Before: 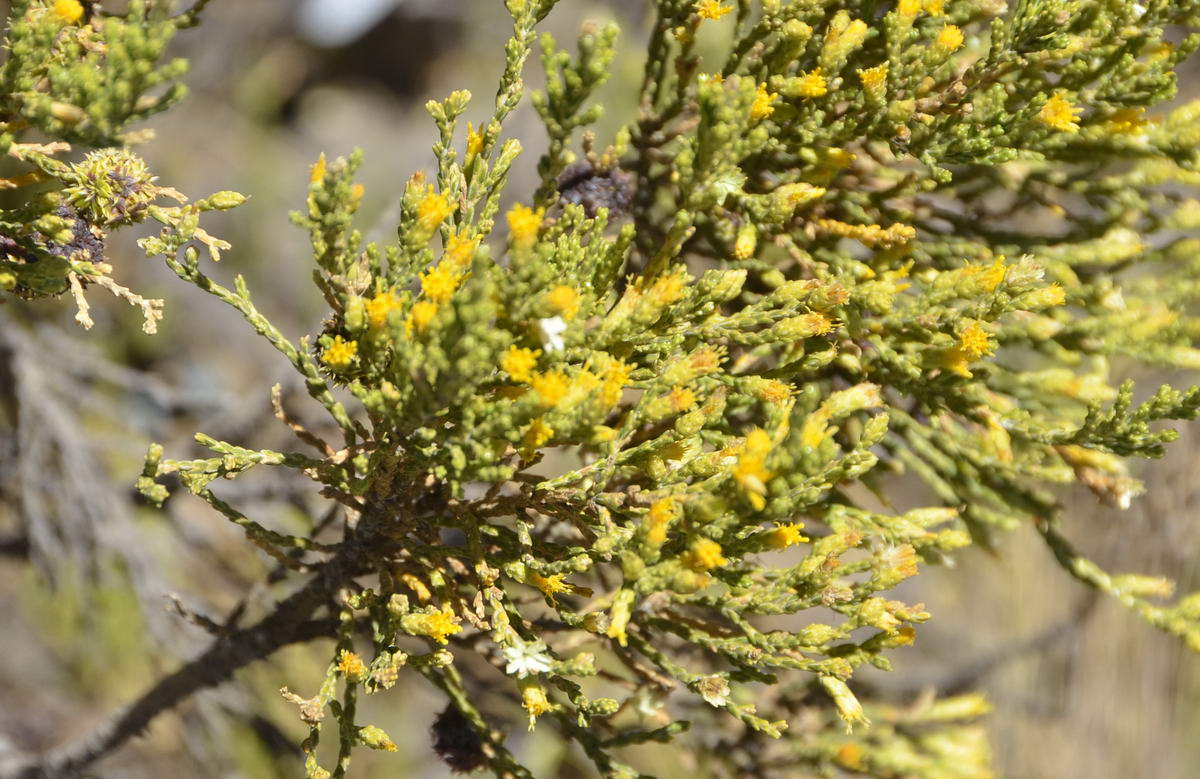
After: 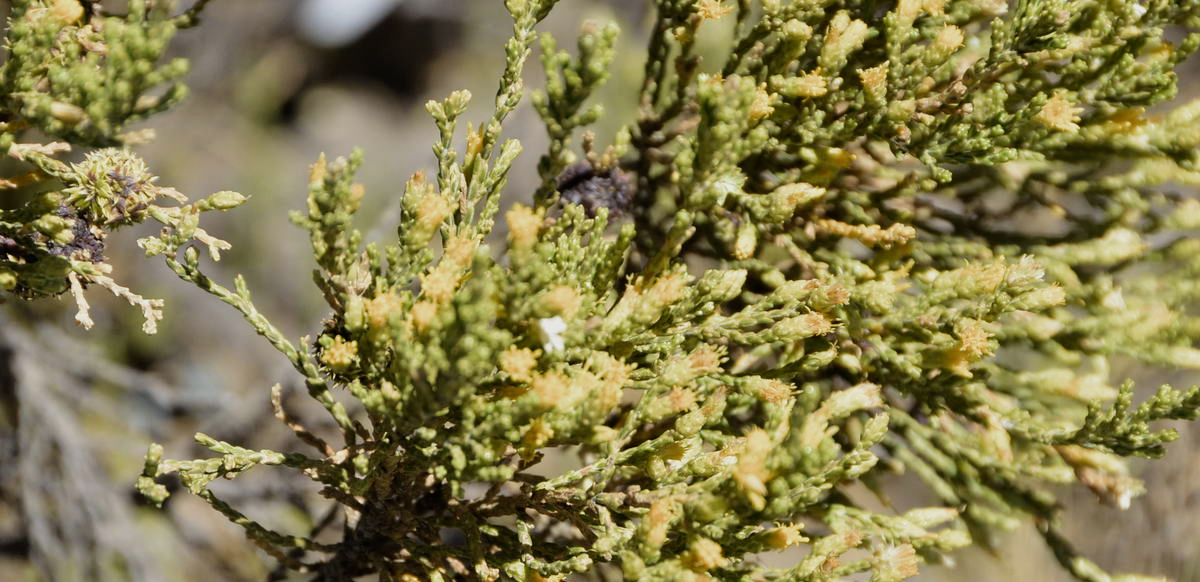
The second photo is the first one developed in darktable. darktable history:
filmic rgb: middle gray luminance 21.73%, black relative exposure -14 EV, white relative exposure 2.96 EV, threshold 6 EV, target black luminance 0%, hardness 8.81, latitude 59.69%, contrast 1.208, highlights saturation mix 5%, shadows ↔ highlights balance 41.6%, add noise in highlights 0, color science v3 (2019), use custom middle-gray values true, iterations of high-quality reconstruction 0, contrast in highlights soft, enable highlight reconstruction true
crop: bottom 24.967%
